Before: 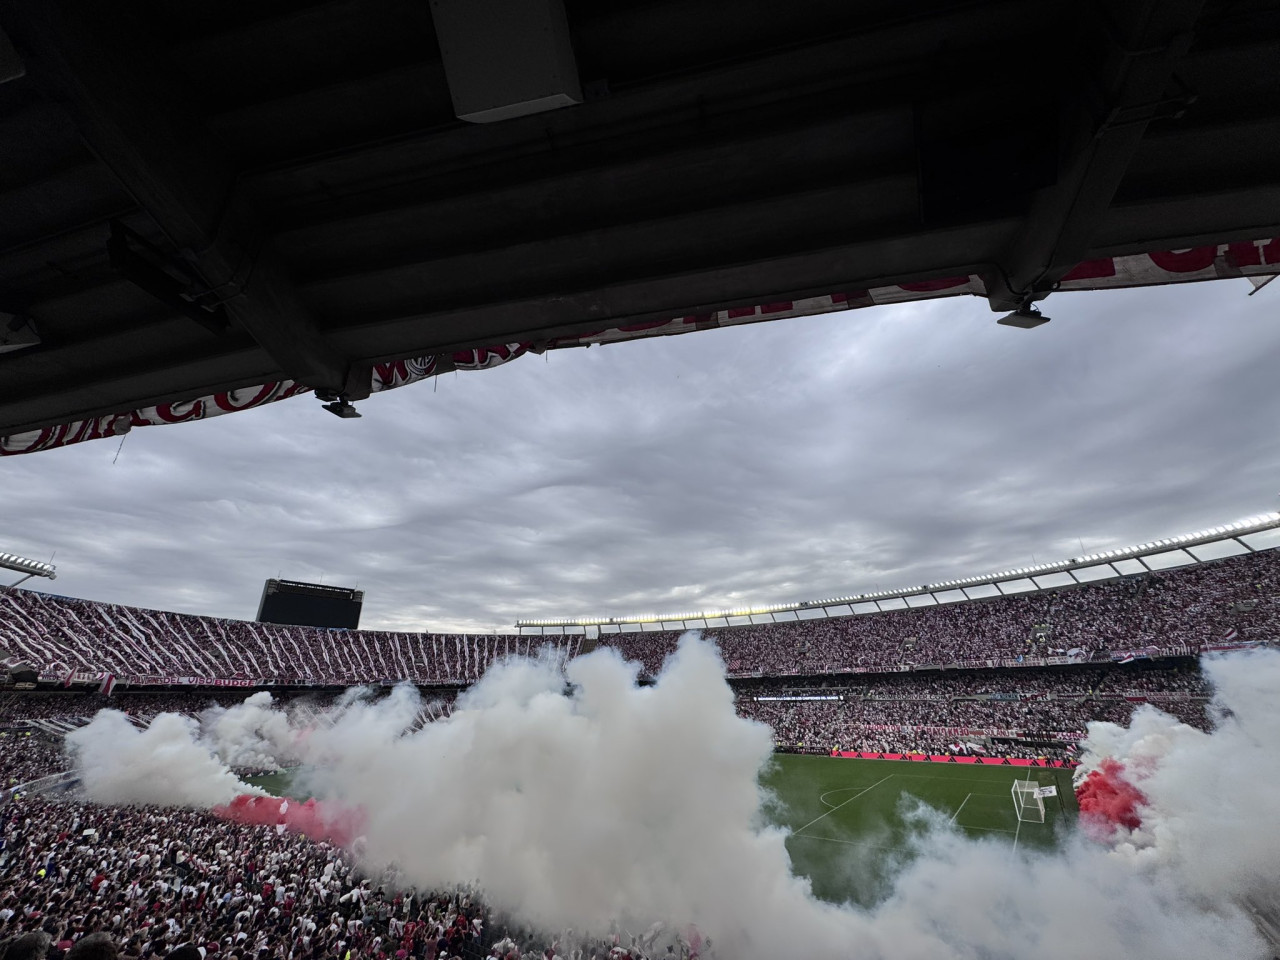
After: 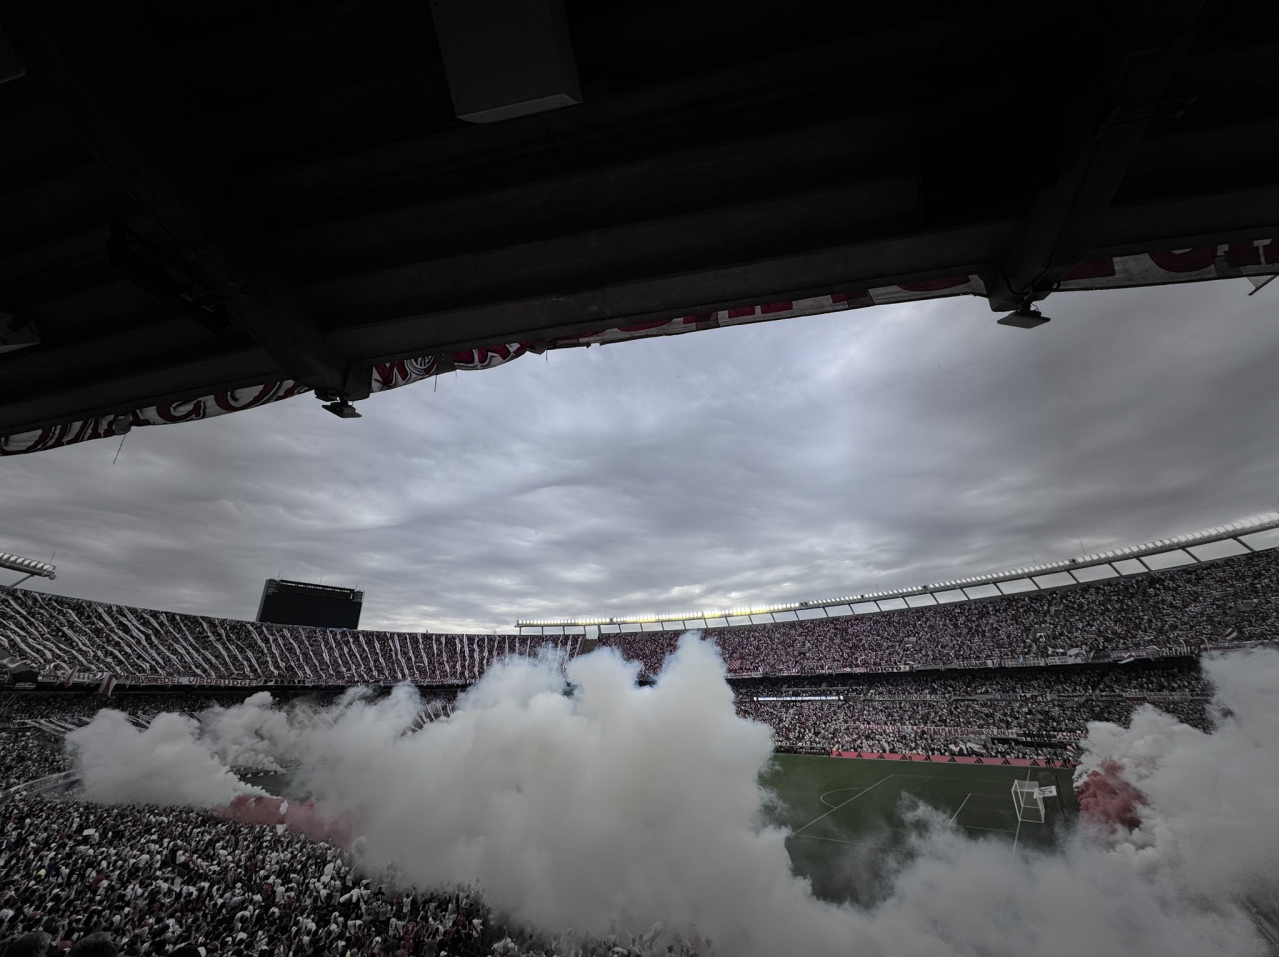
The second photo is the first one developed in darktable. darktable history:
crop: top 0.078%, bottom 0.158%
vignetting: fall-off start 32.03%, fall-off radius 34.76%, saturation -0.658
